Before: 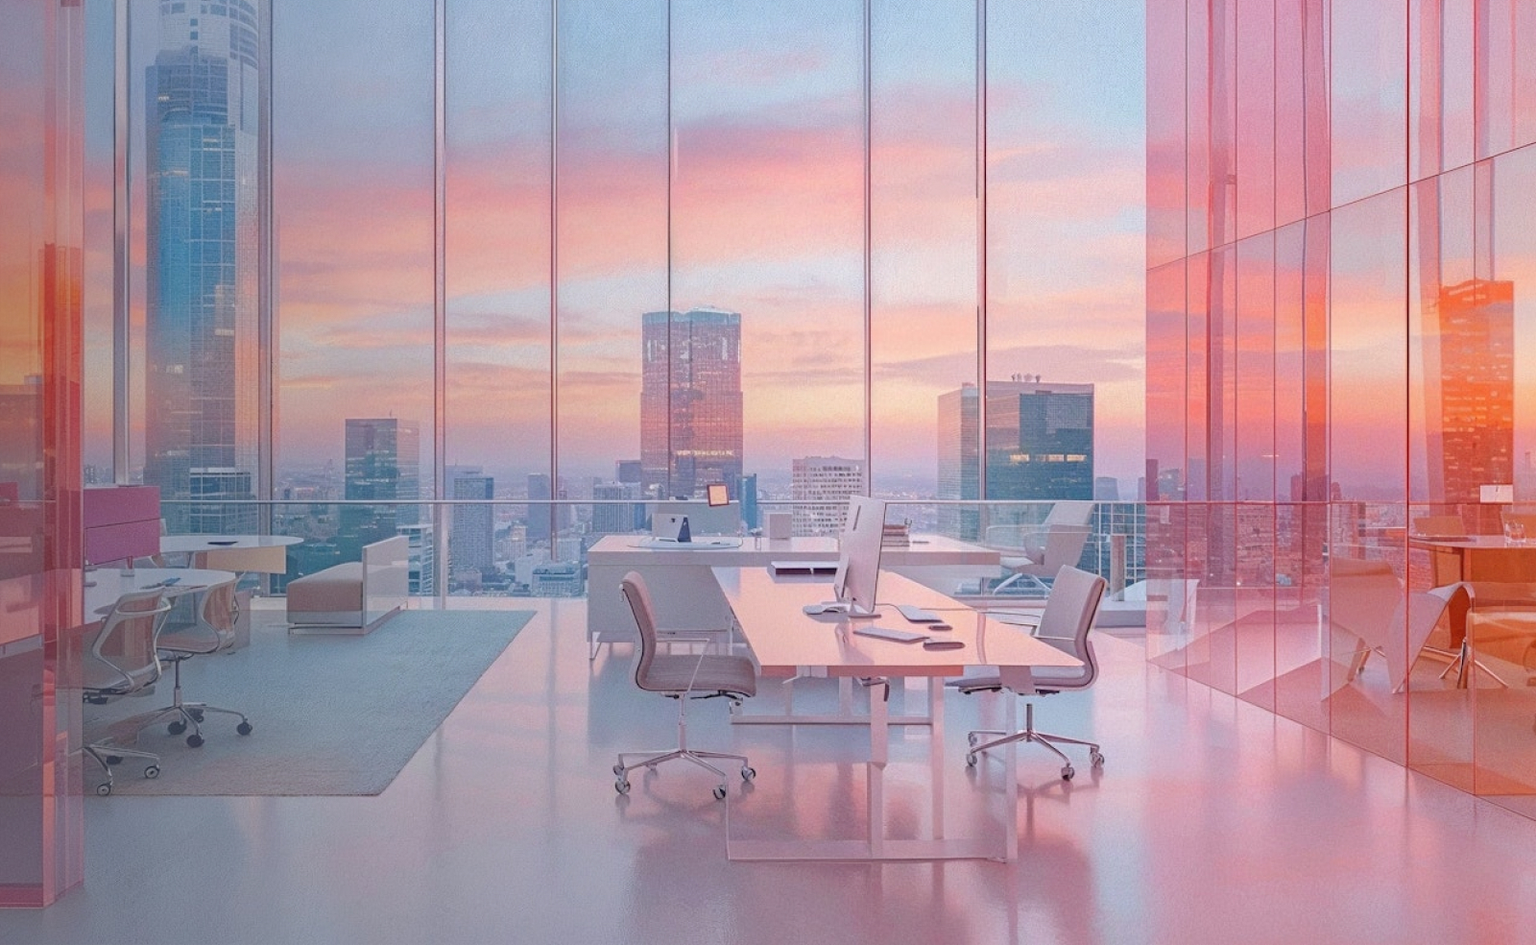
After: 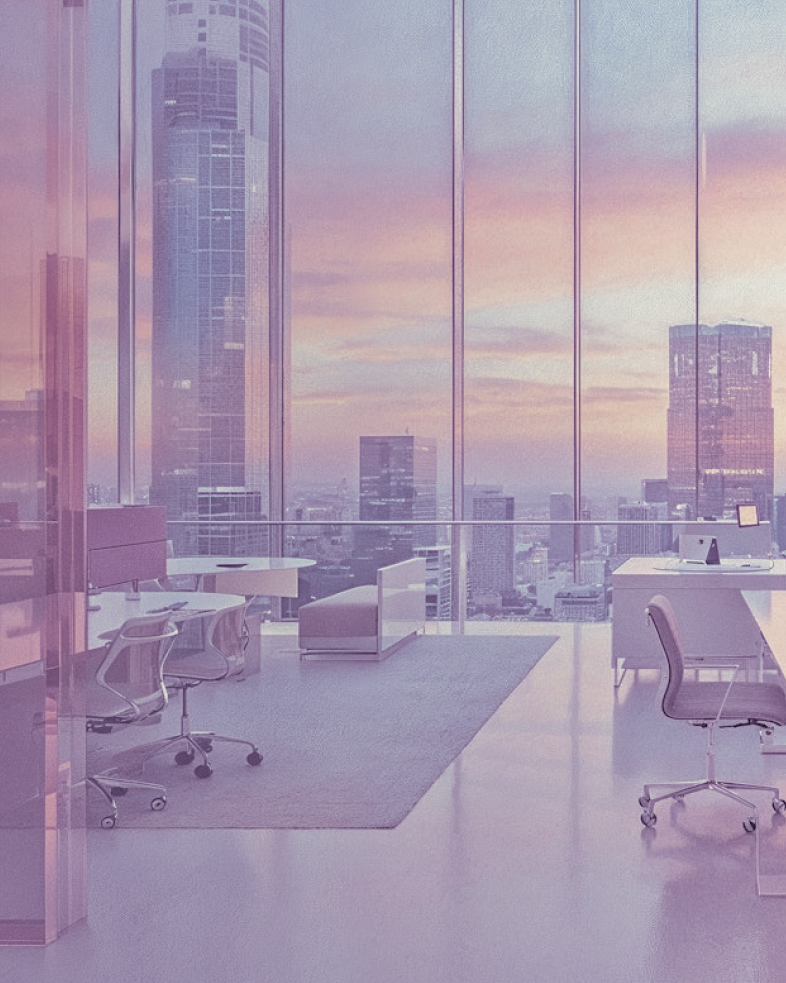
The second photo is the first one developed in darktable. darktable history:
tone equalizer: -7 EV 0.15 EV, -6 EV 0.6 EV, -5 EV 1.15 EV, -4 EV 1.33 EV, -3 EV 1.15 EV, -2 EV 0.6 EV, -1 EV 0.15 EV, mask exposure compensation -0.5 EV
color correction: saturation 0.57
split-toning: shadows › hue 266.4°, shadows › saturation 0.4, highlights › hue 61.2°, highlights › saturation 0.3, compress 0%
crop and rotate: left 0%, top 0%, right 50.845%
